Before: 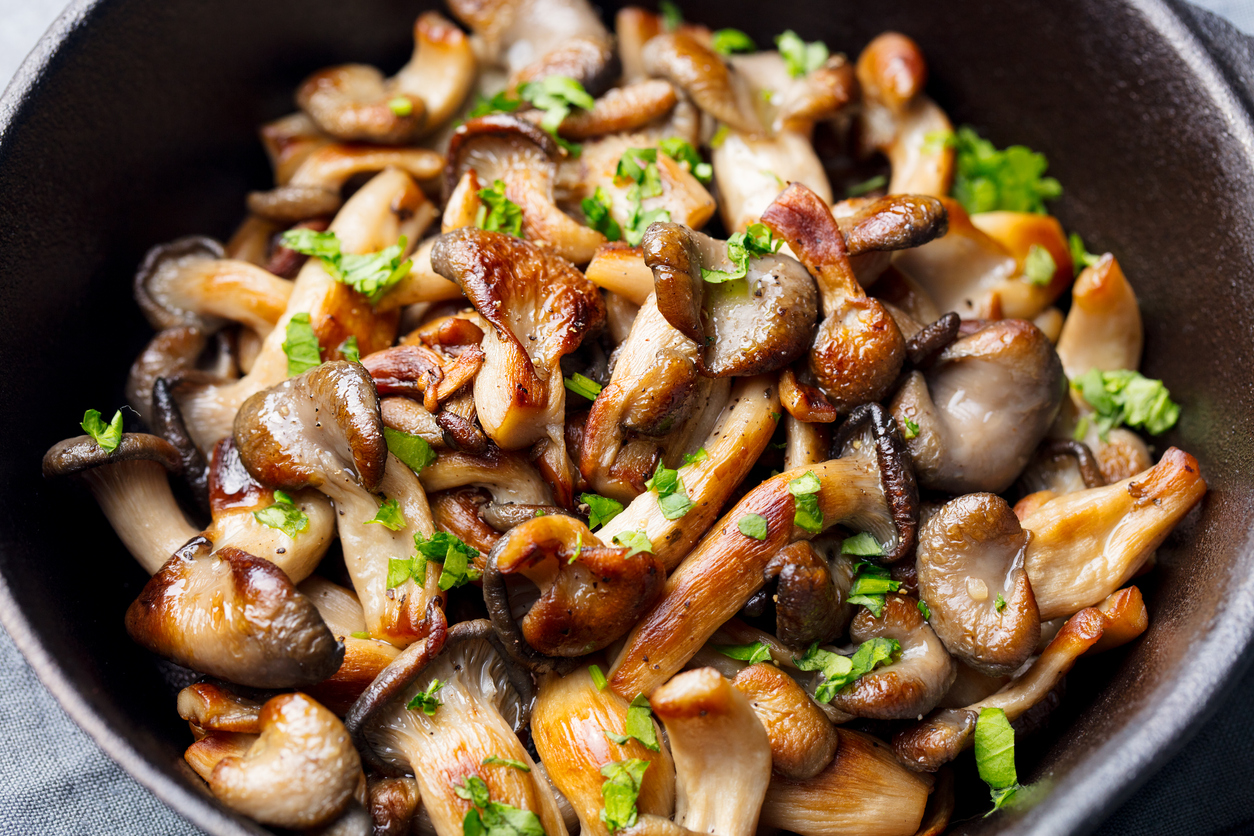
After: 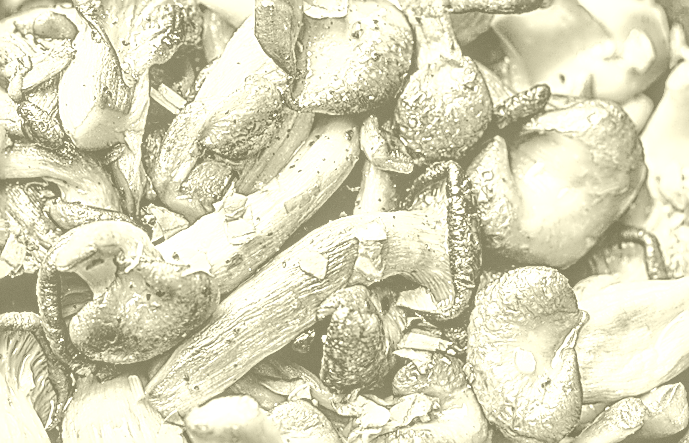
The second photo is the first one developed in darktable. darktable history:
sharpen: amount 1.861
grain: coarseness 0.09 ISO, strength 10%
colorize: hue 43.2°, saturation 40%, version 1
tone equalizer: -8 EV 2 EV, -7 EV 2 EV, -6 EV 2 EV, -5 EV 2 EV, -4 EV 2 EV, -3 EV 1.5 EV, -2 EV 1 EV, -1 EV 0.5 EV
crop: left 35.03%, top 36.625%, right 14.663%, bottom 20.057%
tone curve: curves: ch0 [(0.016, 0.011) (0.094, 0.016) (0.469, 0.508) (0.721, 0.862) (1, 1)], color space Lab, linked channels, preserve colors none
rotate and perspective: rotation 9.12°, automatic cropping off
local contrast: highlights 79%, shadows 56%, detail 175%, midtone range 0.428
